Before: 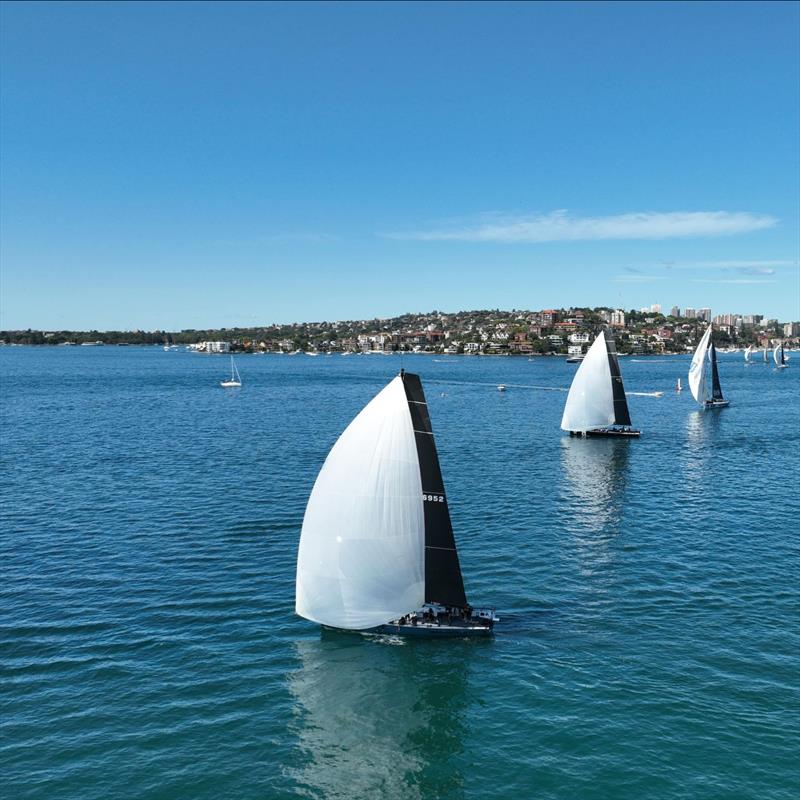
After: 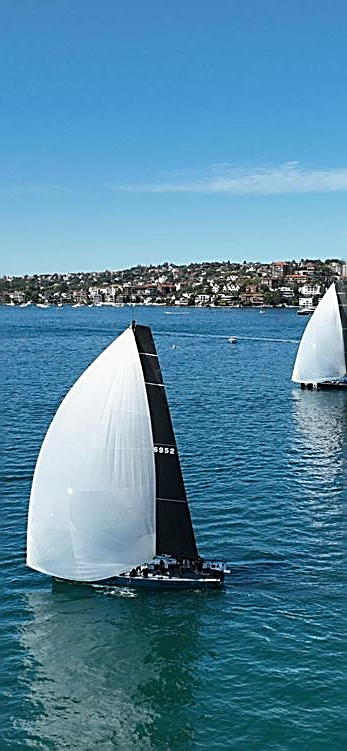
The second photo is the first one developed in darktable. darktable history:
crop: left 33.723%, top 6.009%, right 22.858%
exposure: exposure -0.066 EV, compensate exposure bias true, compensate highlight preservation false
sharpen: amount 0.99
